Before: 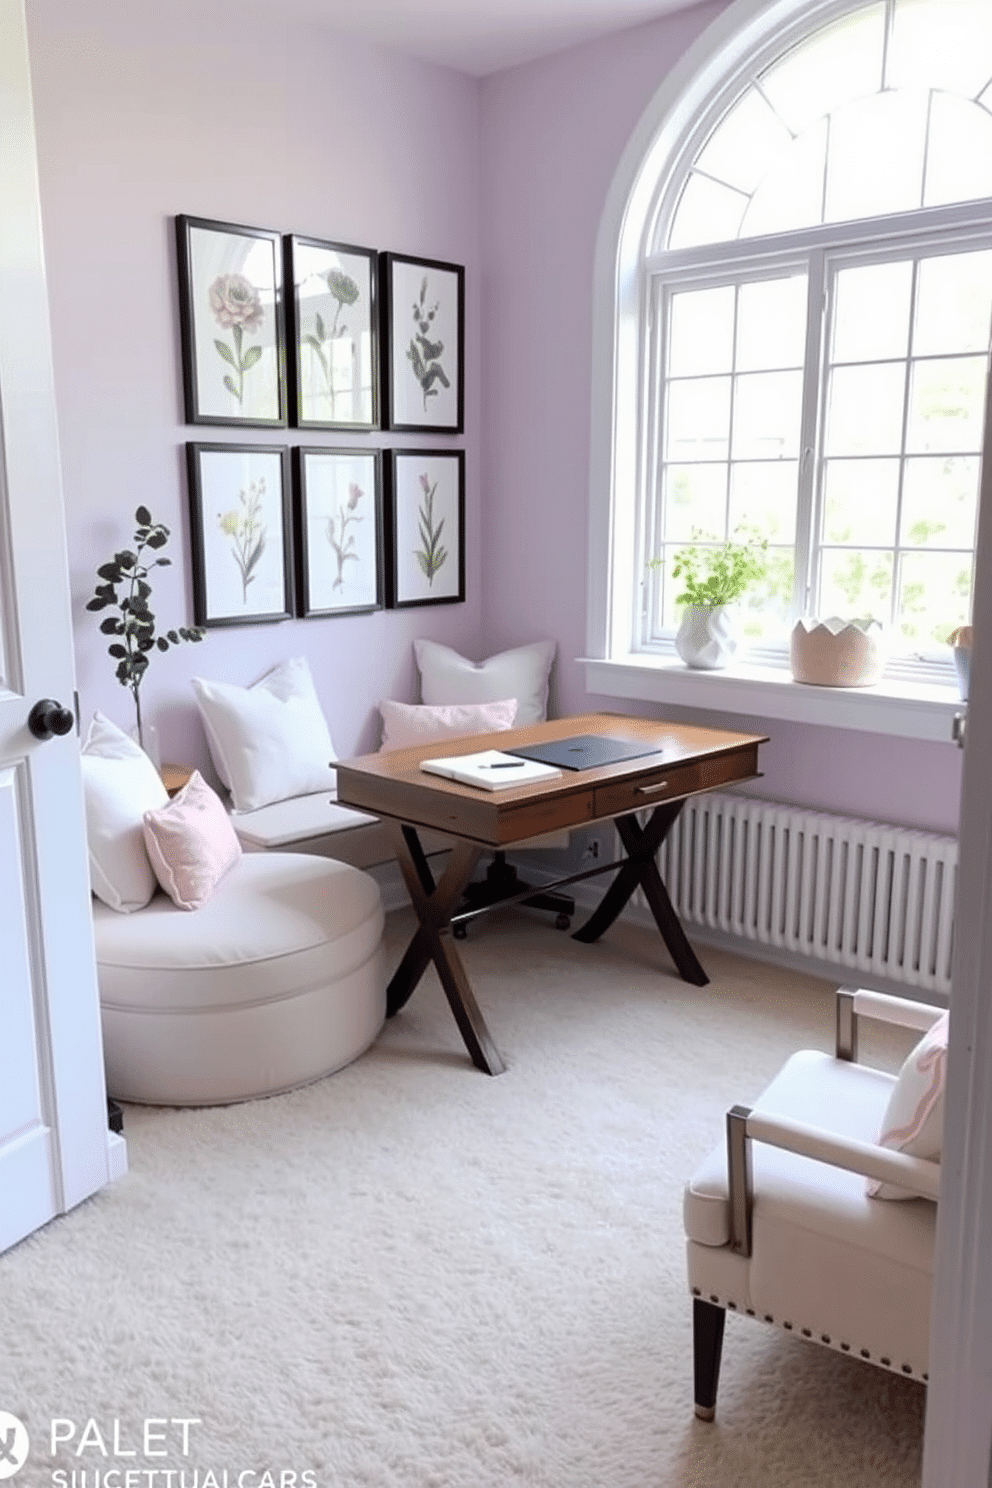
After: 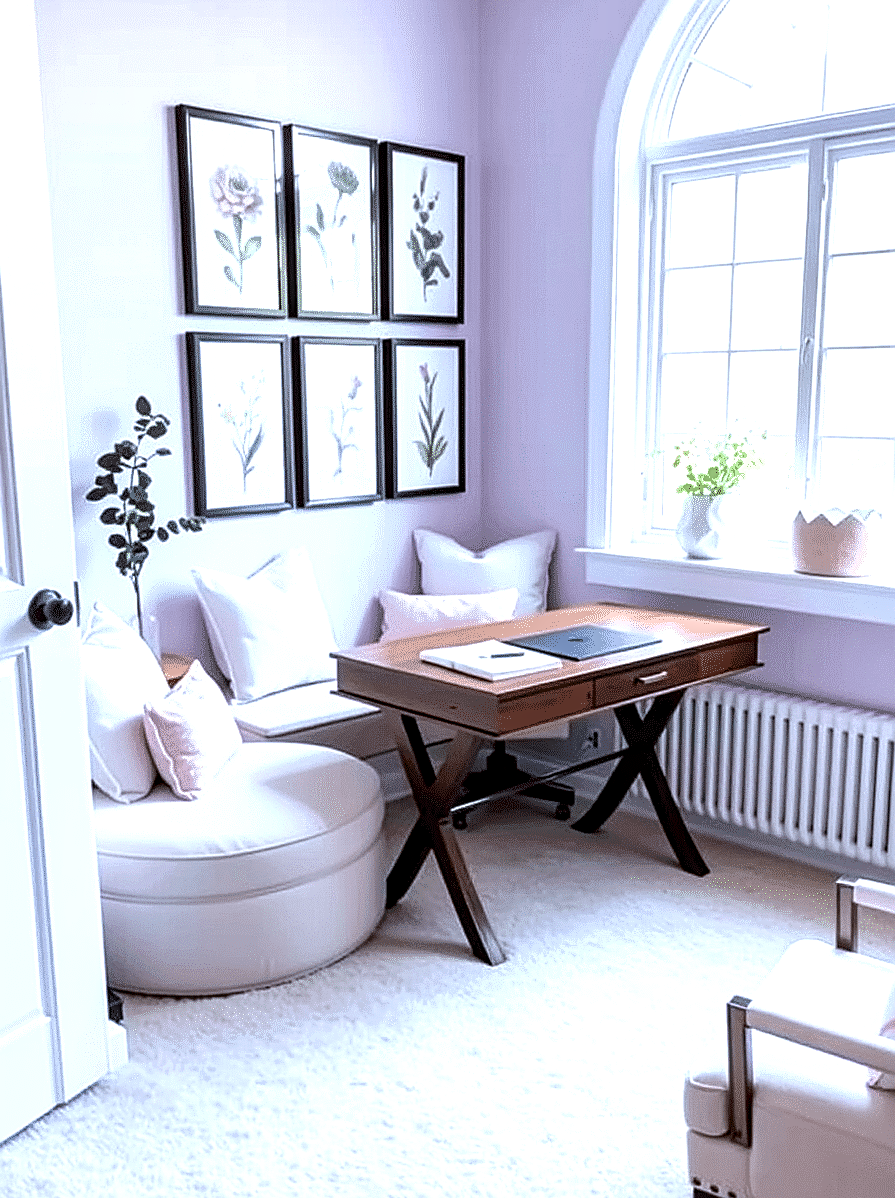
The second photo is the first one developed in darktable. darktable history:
sharpen: on, module defaults
crop: top 7.437%, right 9.689%, bottom 12.01%
local contrast: highlights 60%, shadows 59%, detail 160%
exposure: black level correction 0, exposure 0.69 EV, compensate highlight preservation false
color correction: highlights a* -2.02, highlights b* -18.64
